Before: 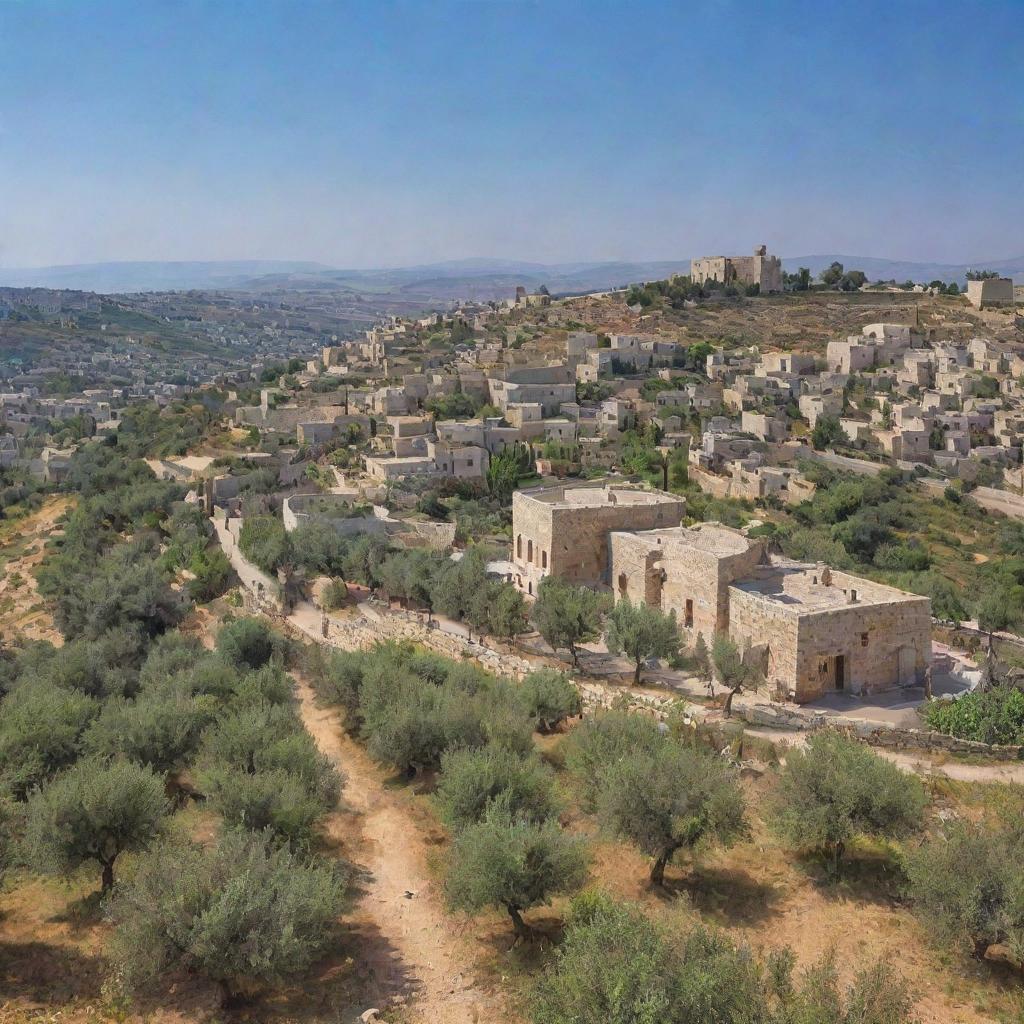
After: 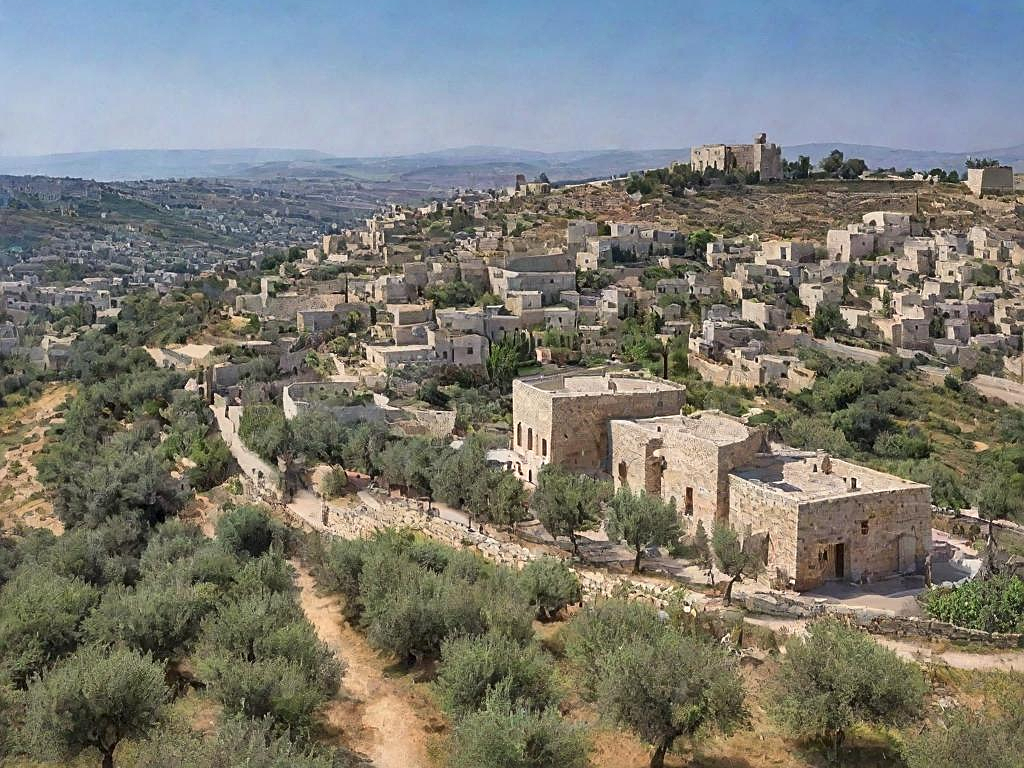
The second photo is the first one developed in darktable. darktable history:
sharpen: on, module defaults
crop: top 11.017%, bottom 13.932%
local contrast: mode bilateral grid, contrast 19, coarseness 49, detail 150%, midtone range 0.2
